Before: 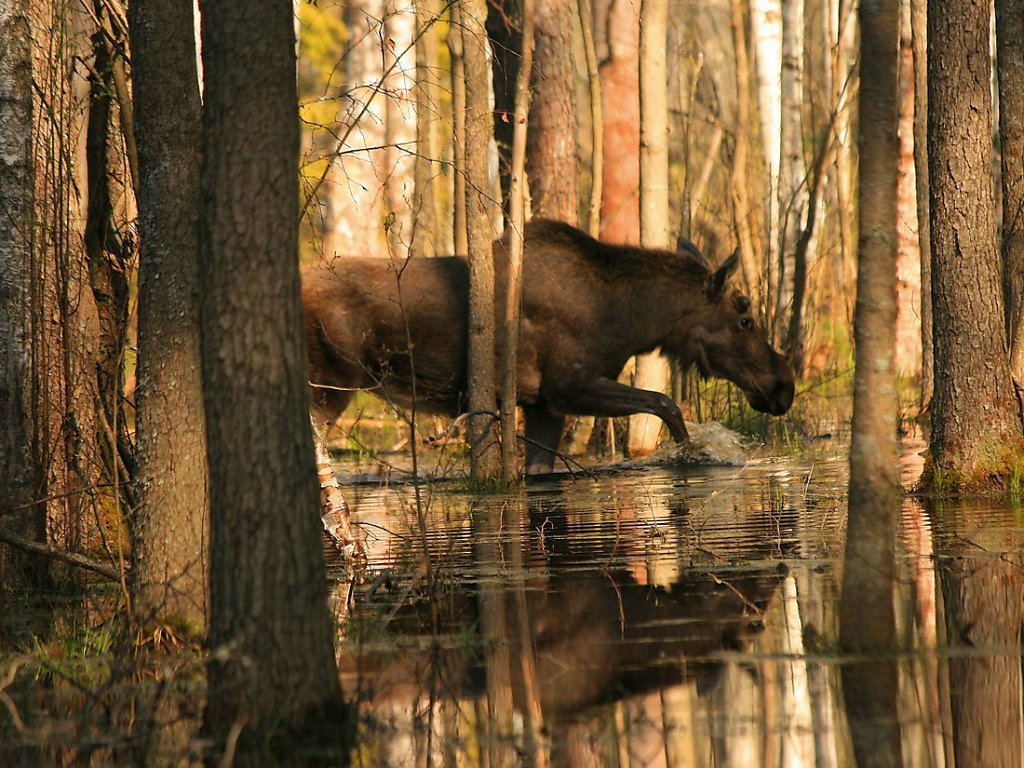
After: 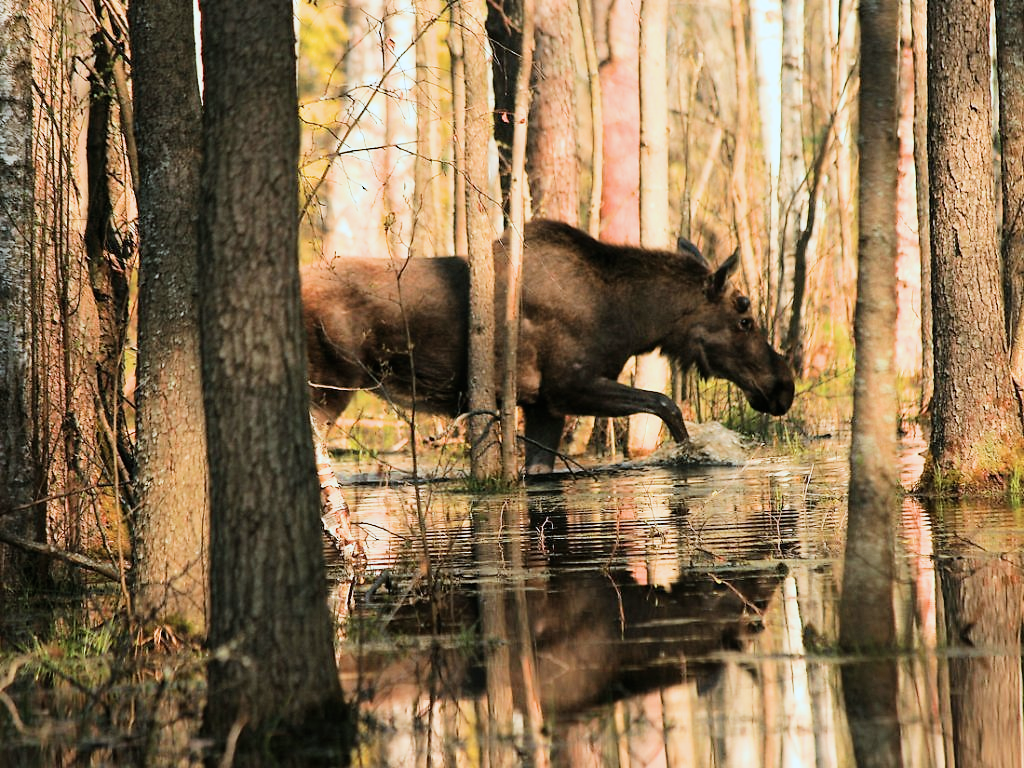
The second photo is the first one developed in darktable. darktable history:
color correction: highlights a* -4.18, highlights b* -10.81
filmic rgb: black relative exposure -7.5 EV, white relative exposure 5 EV, hardness 3.31, contrast 1.3, contrast in shadows safe
exposure: black level correction 0, exposure 1 EV, compensate exposure bias true, compensate highlight preservation false
